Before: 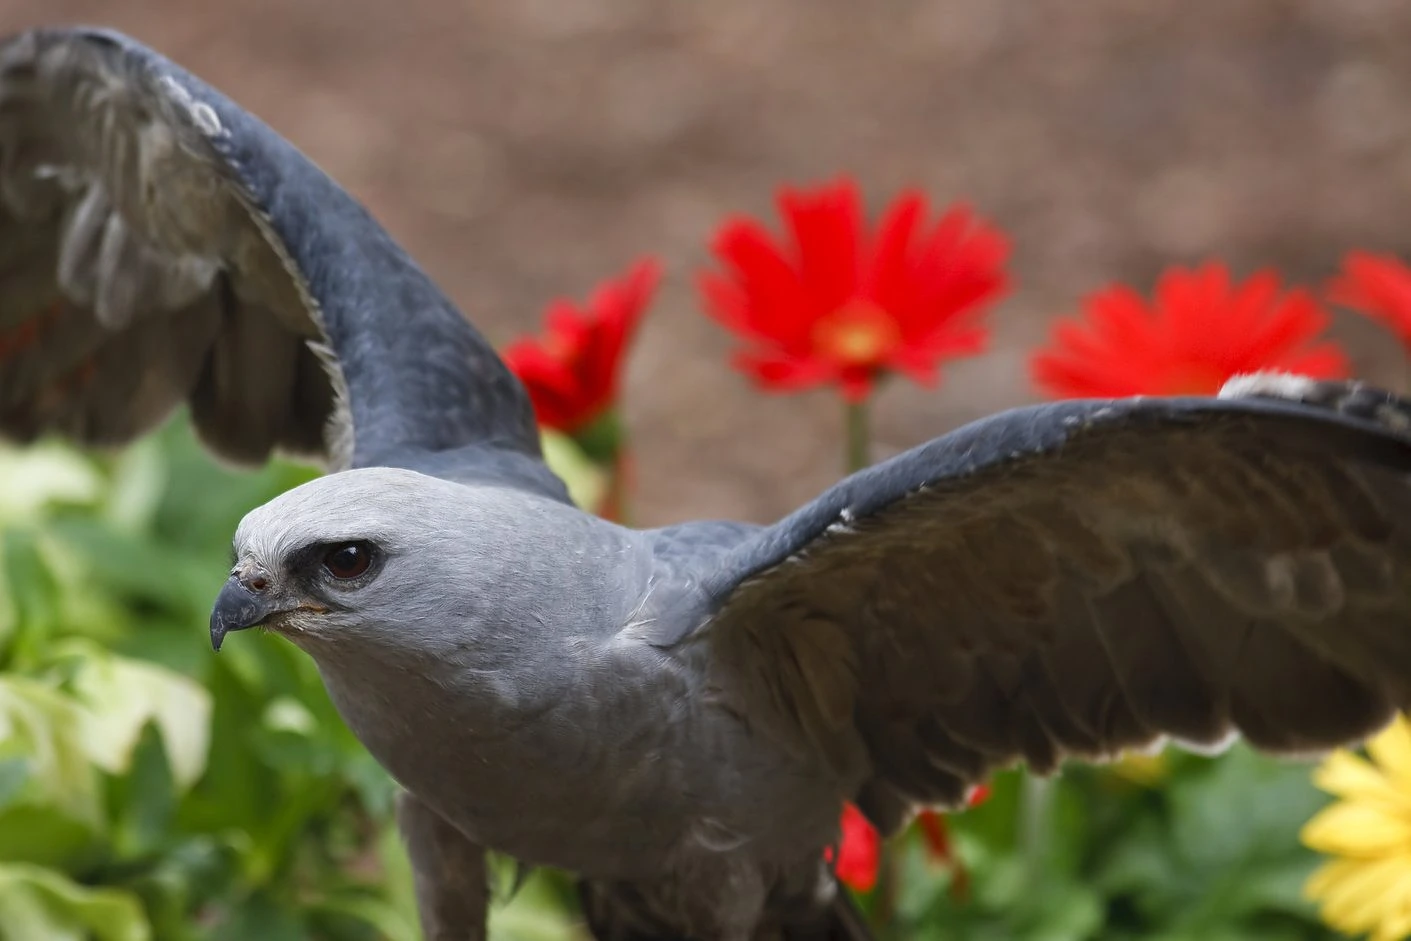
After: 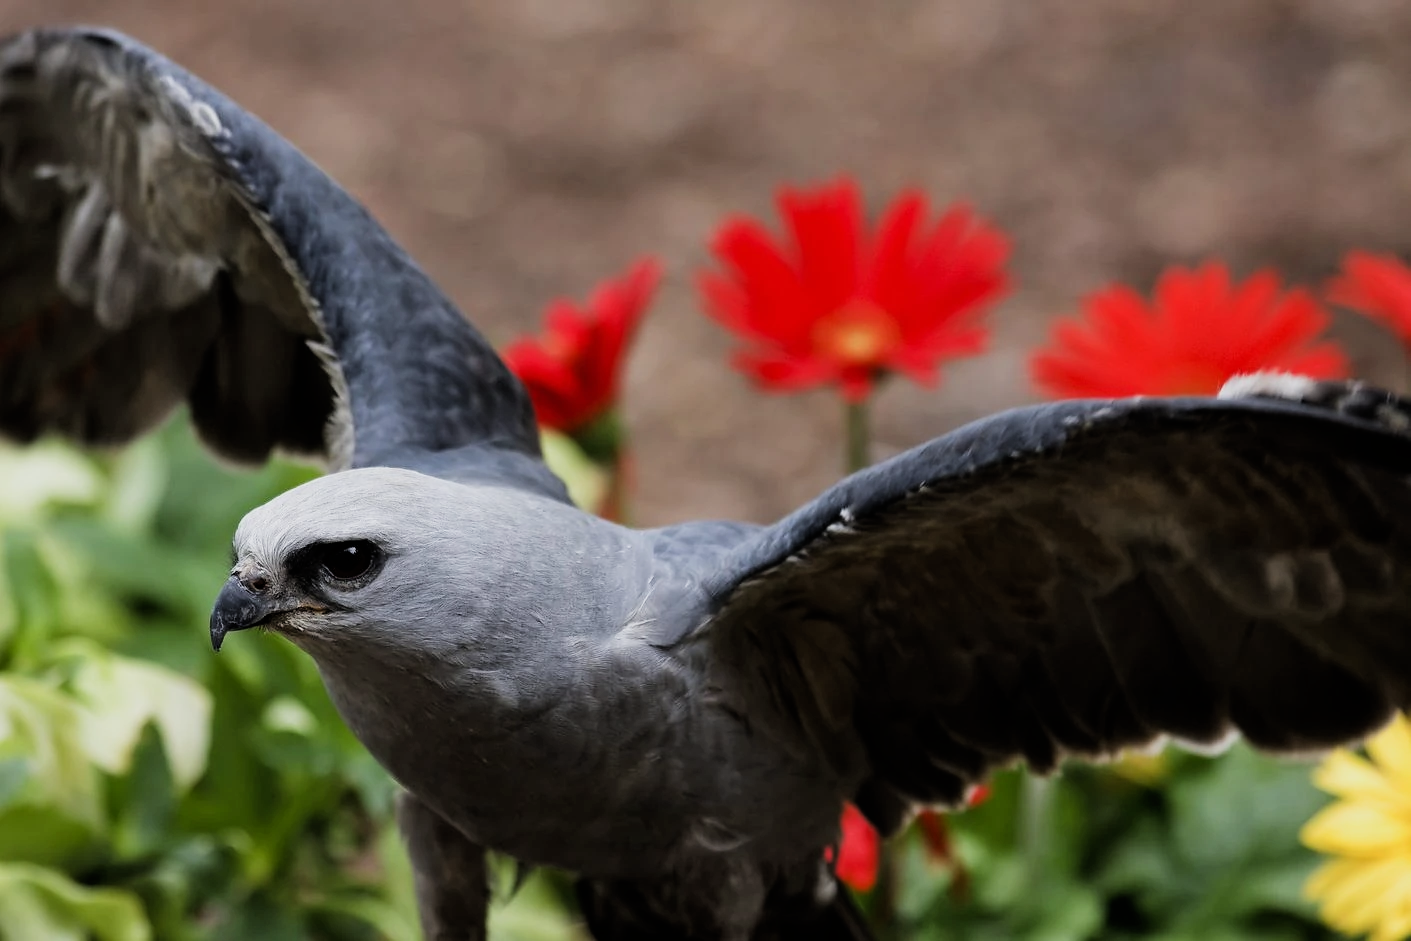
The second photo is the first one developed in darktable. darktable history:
filmic rgb: black relative exposure -5.1 EV, white relative exposure 3.52 EV, threshold 5.98 EV, hardness 3.17, contrast 1.299, highlights saturation mix -49.53%, enable highlight reconstruction true
